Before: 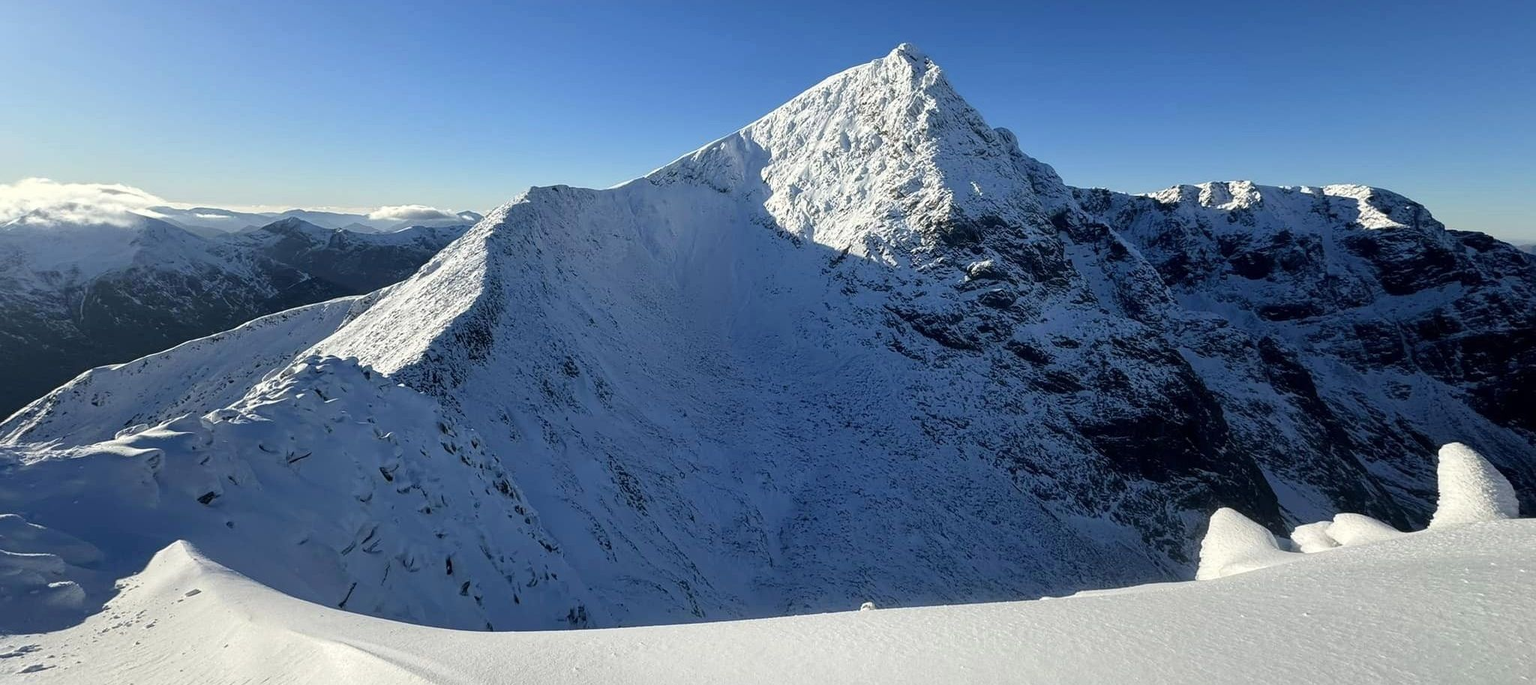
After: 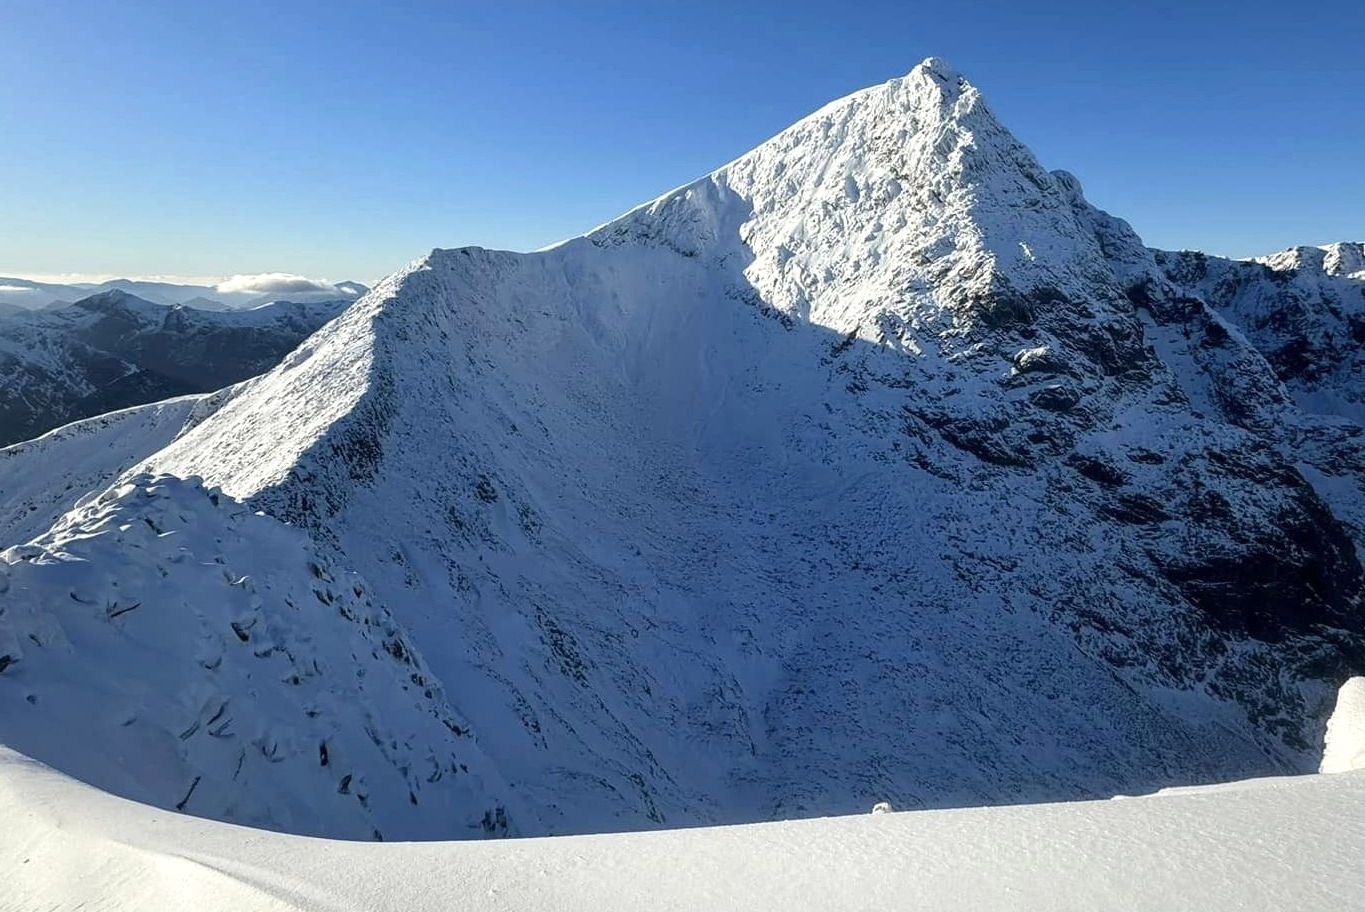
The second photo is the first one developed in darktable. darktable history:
crop and rotate: left 13.444%, right 19.87%
exposure: exposure 0.178 EV, compensate highlight preservation false
